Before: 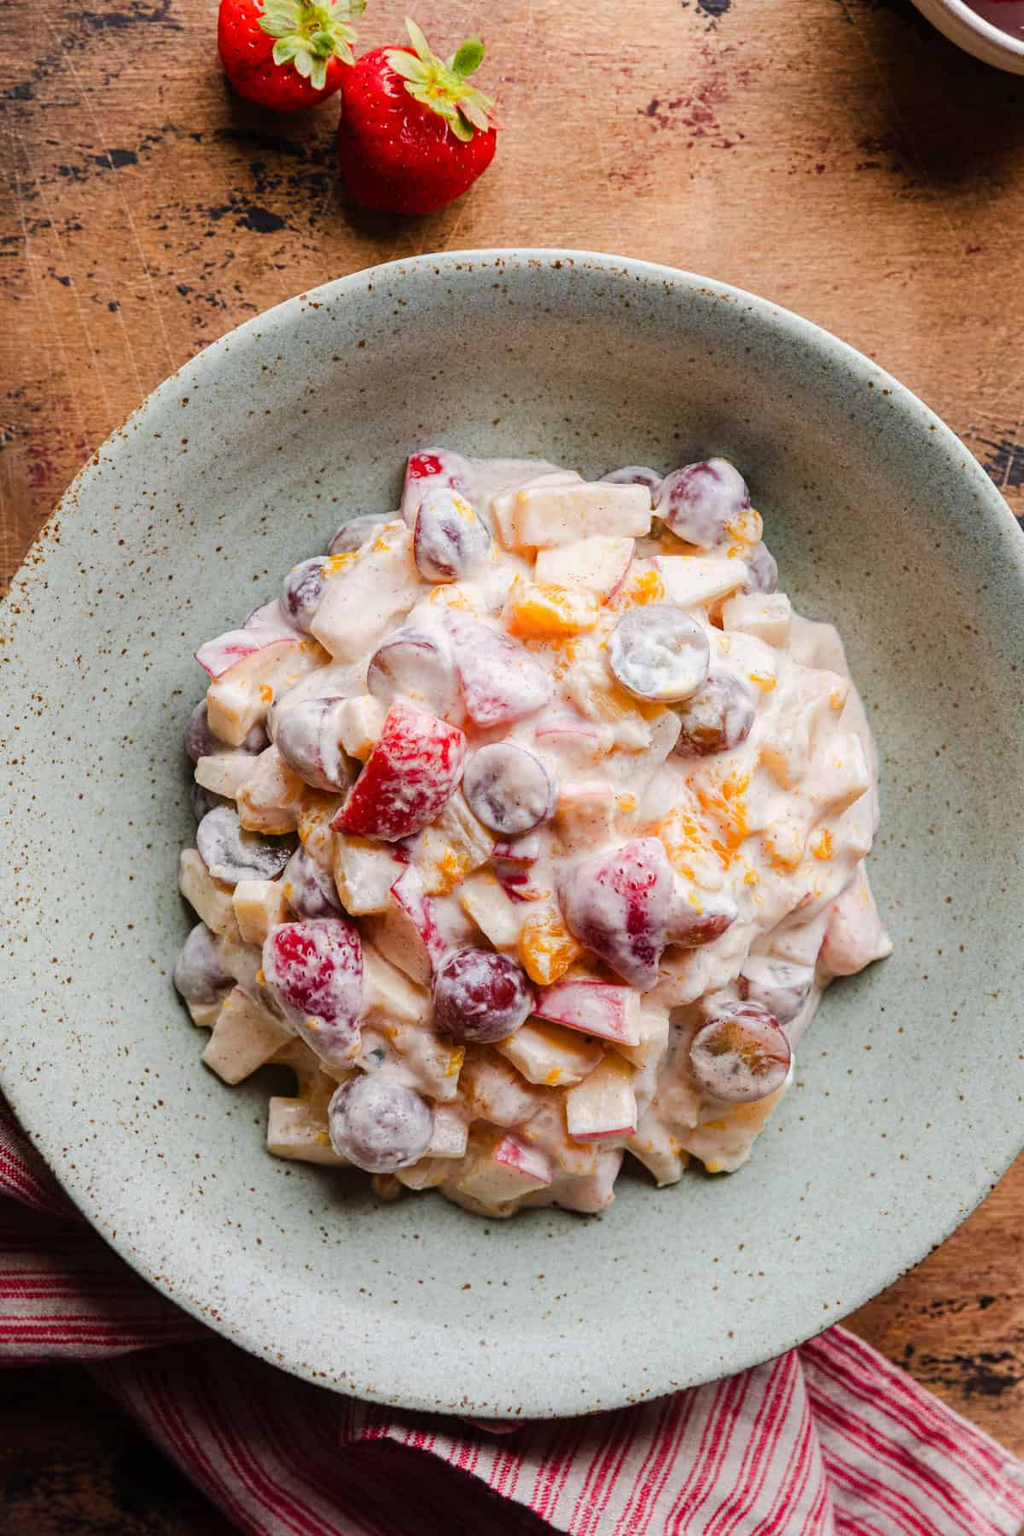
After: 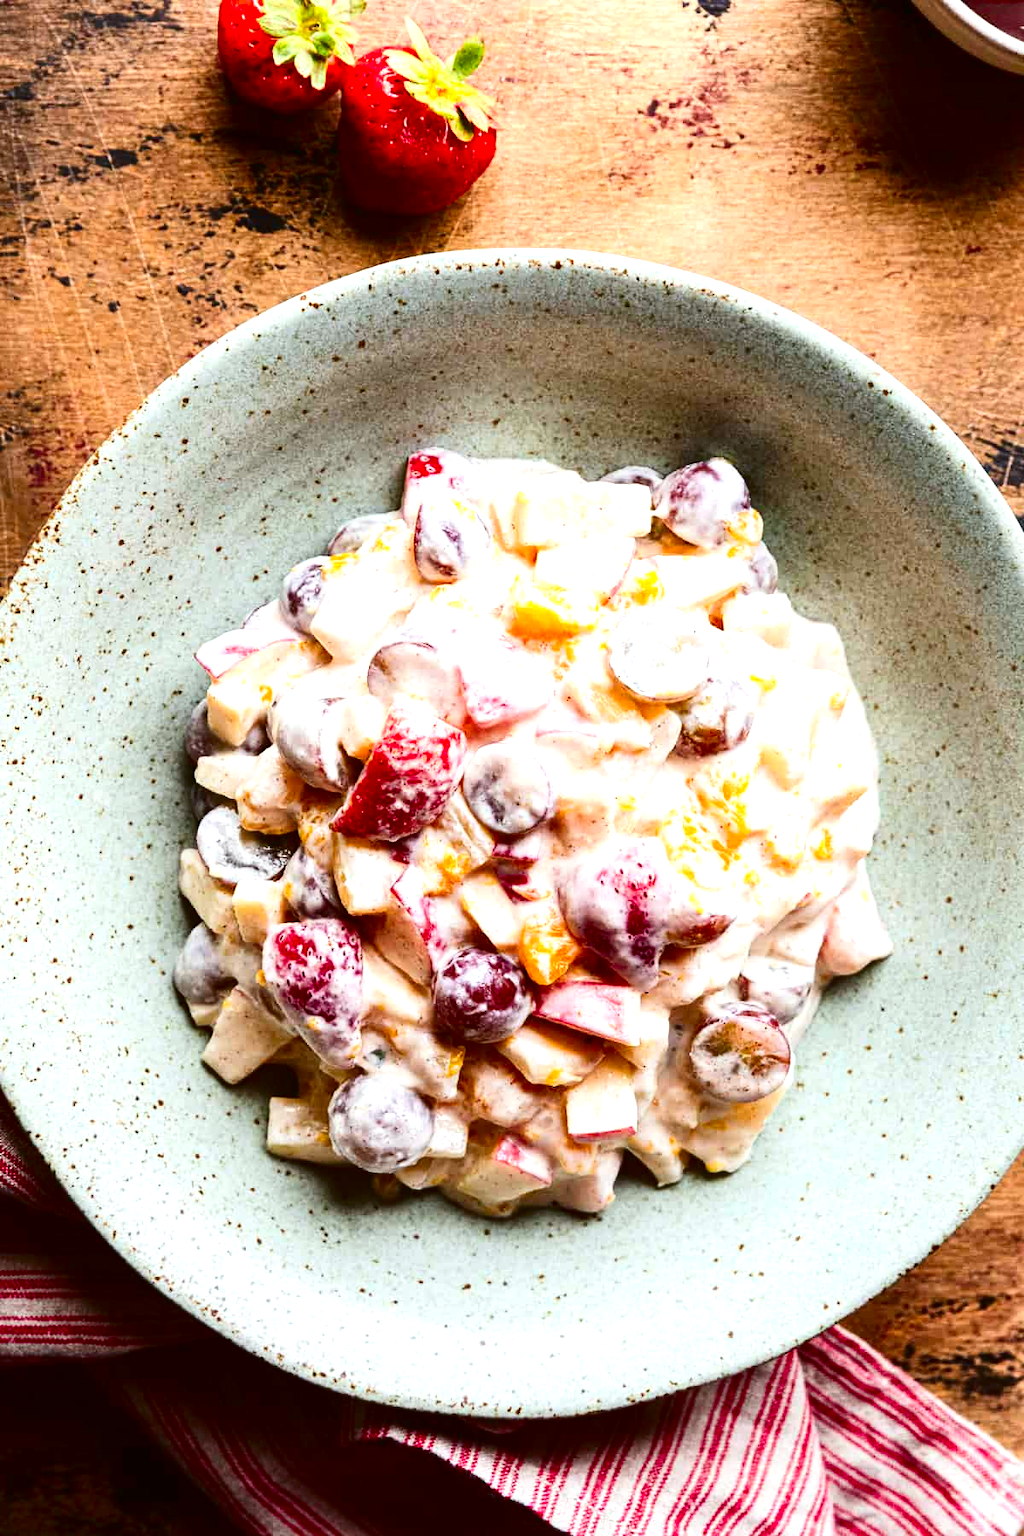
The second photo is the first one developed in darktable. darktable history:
contrast brightness saturation: contrast 0.19, brightness -0.24, saturation 0.11
exposure: exposure 1 EV, compensate highlight preservation false
color balance: lift [1.004, 1.002, 1.002, 0.998], gamma [1, 1.007, 1.002, 0.993], gain [1, 0.977, 1.013, 1.023], contrast -3.64%
